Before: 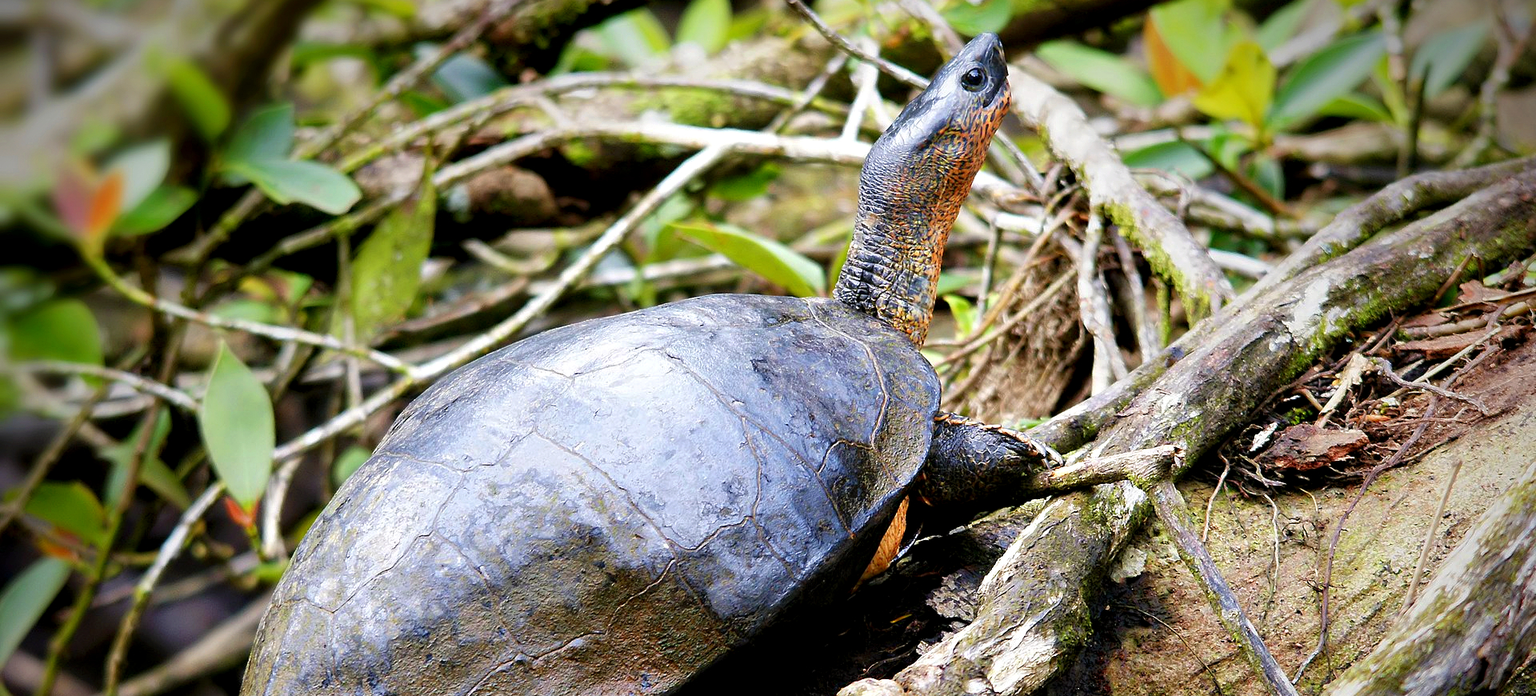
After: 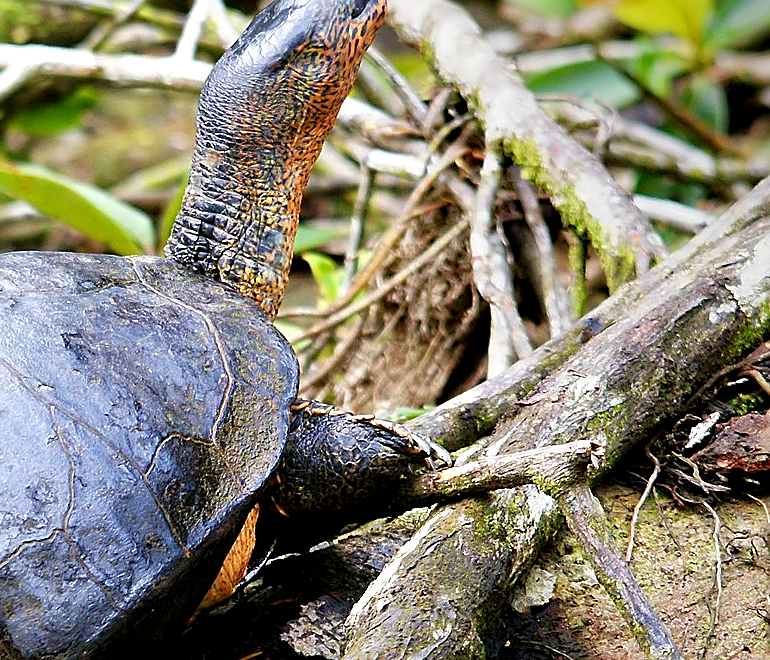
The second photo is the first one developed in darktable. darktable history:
sharpen: on, module defaults
crop: left 45.721%, top 13.393%, right 14.118%, bottom 10.01%
